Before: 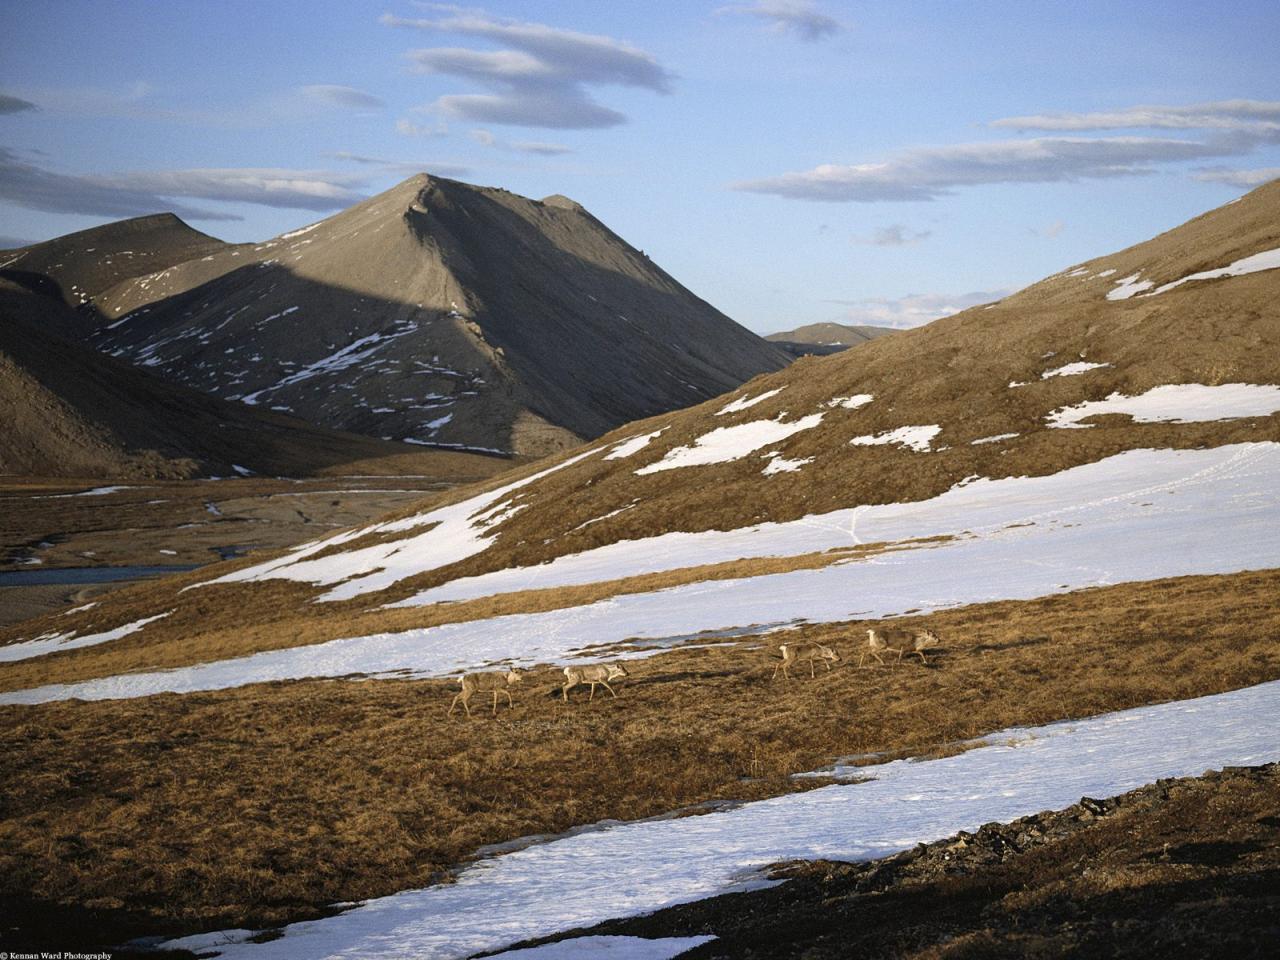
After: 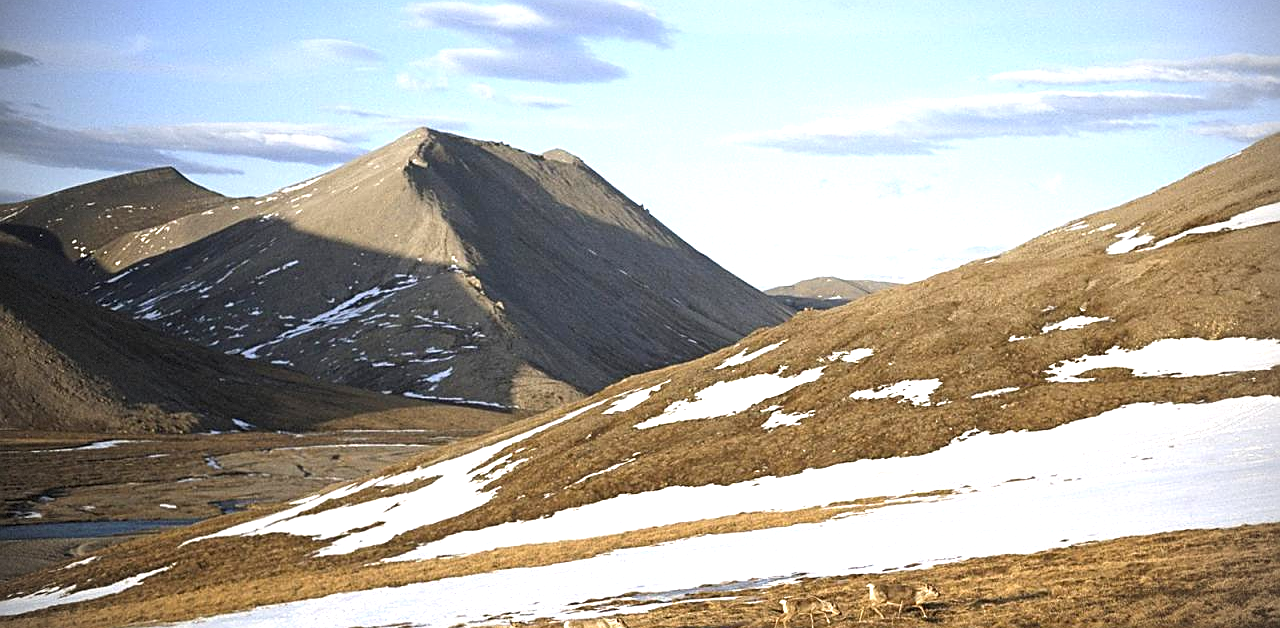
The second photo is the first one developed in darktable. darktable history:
vignetting: dithering 8-bit output
sharpen: on, module defaults
exposure: exposure 0.912 EV, compensate highlight preservation false
crop and rotate: top 4.807%, bottom 29.681%
